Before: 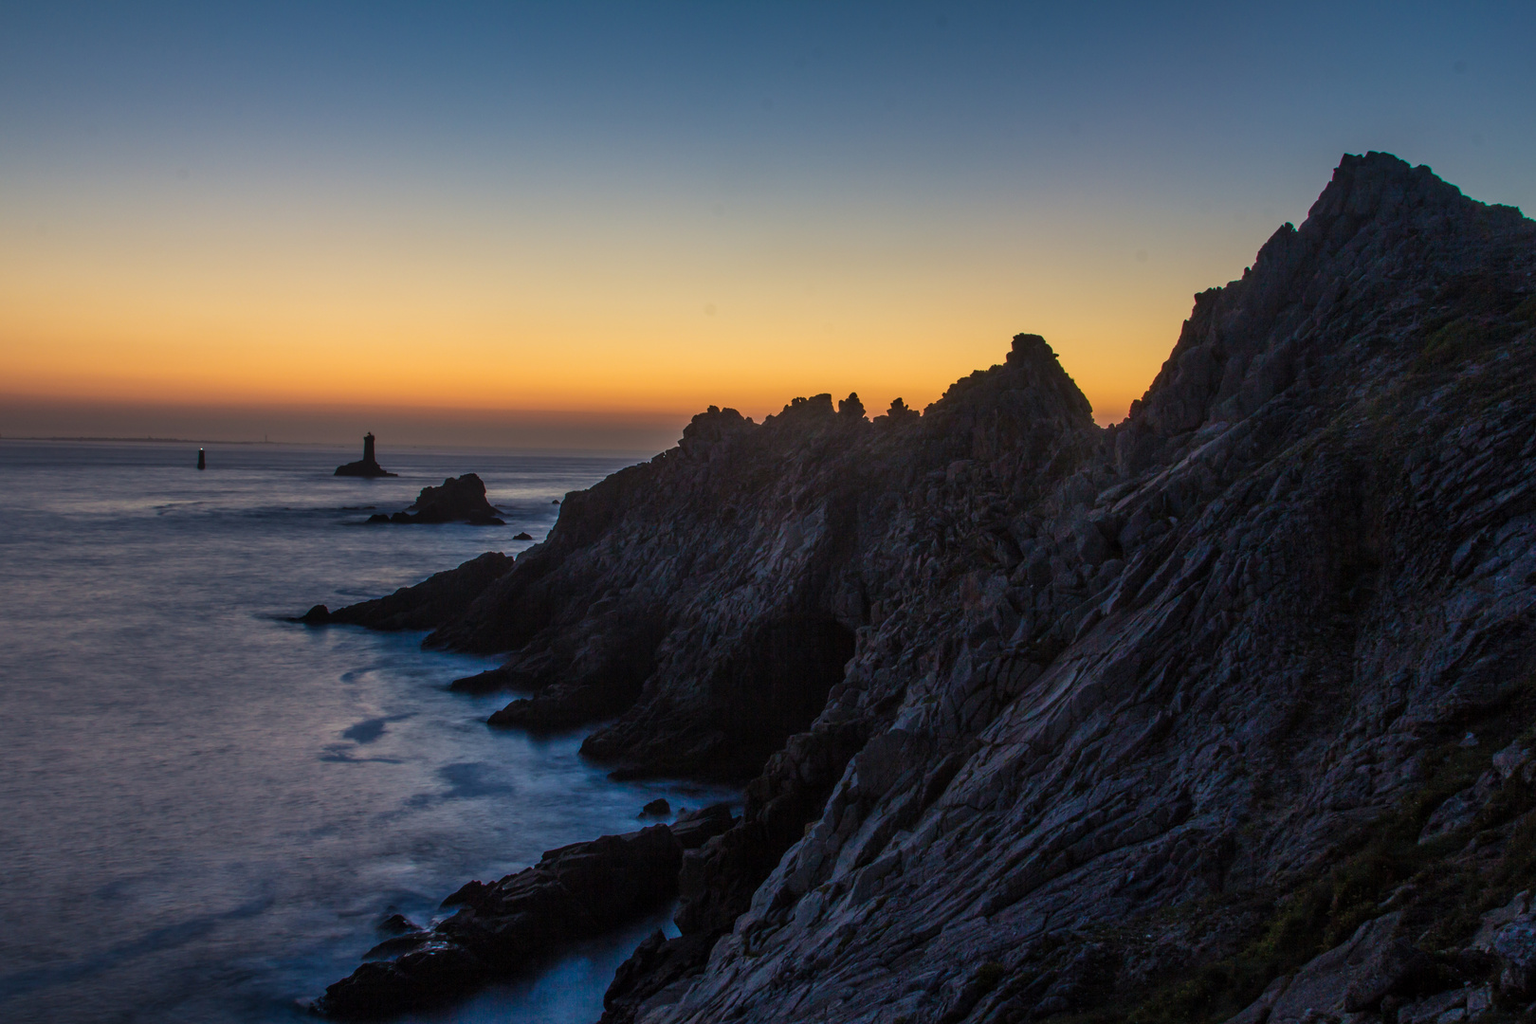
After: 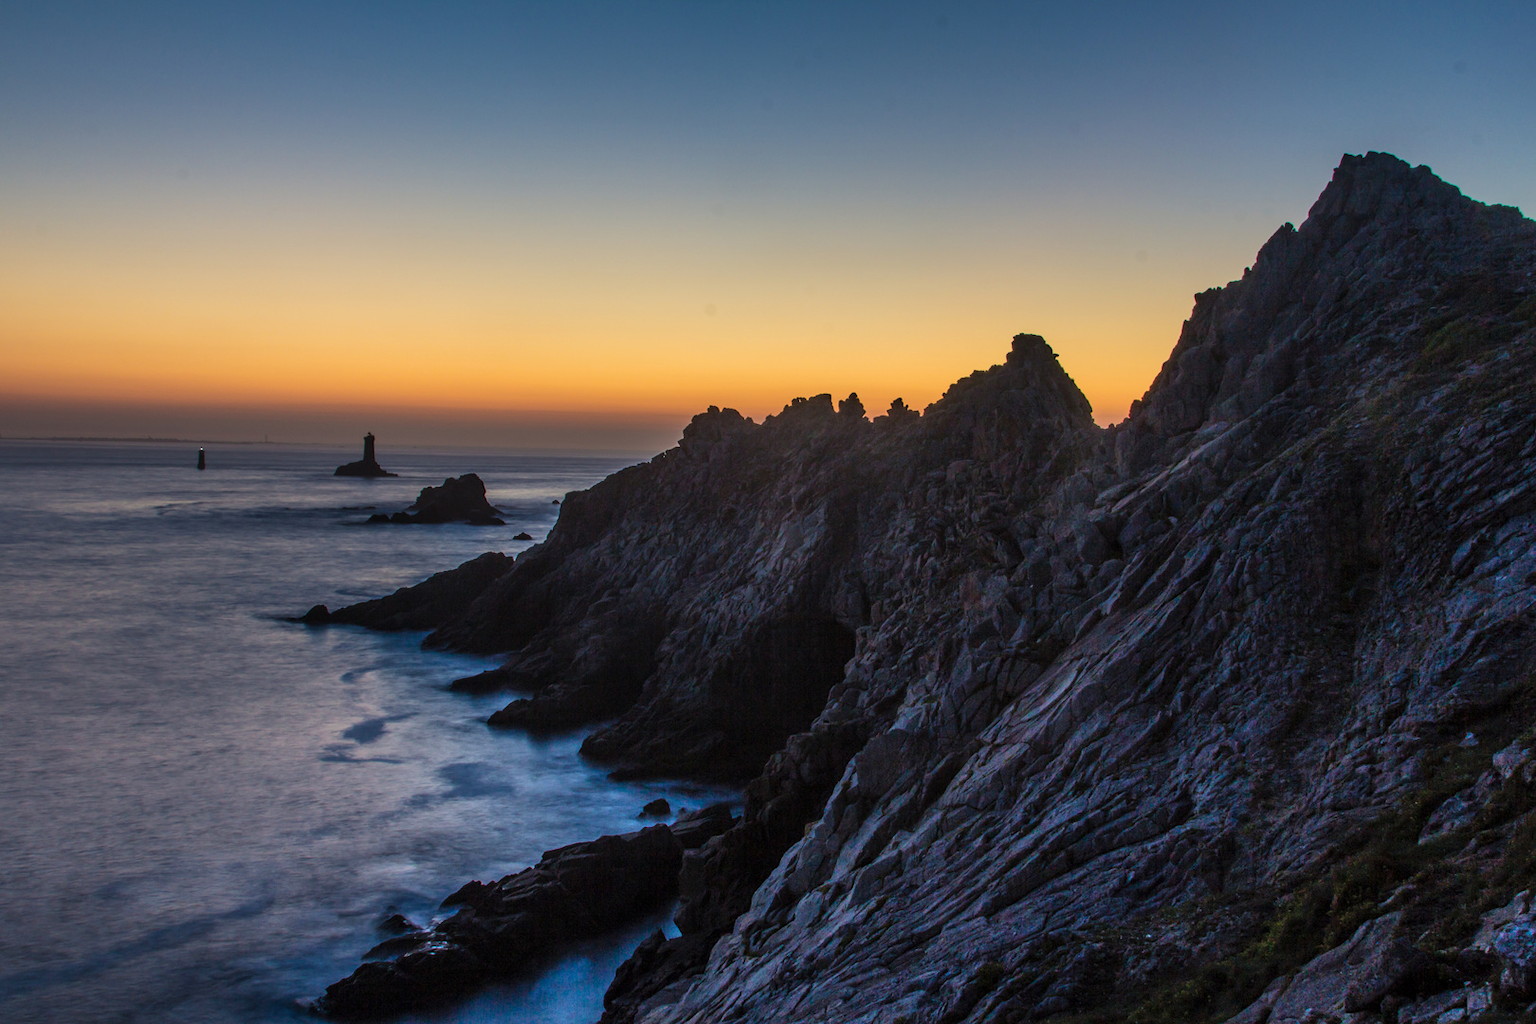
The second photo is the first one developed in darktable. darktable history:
shadows and highlights: radius 264.75, soften with gaussian
